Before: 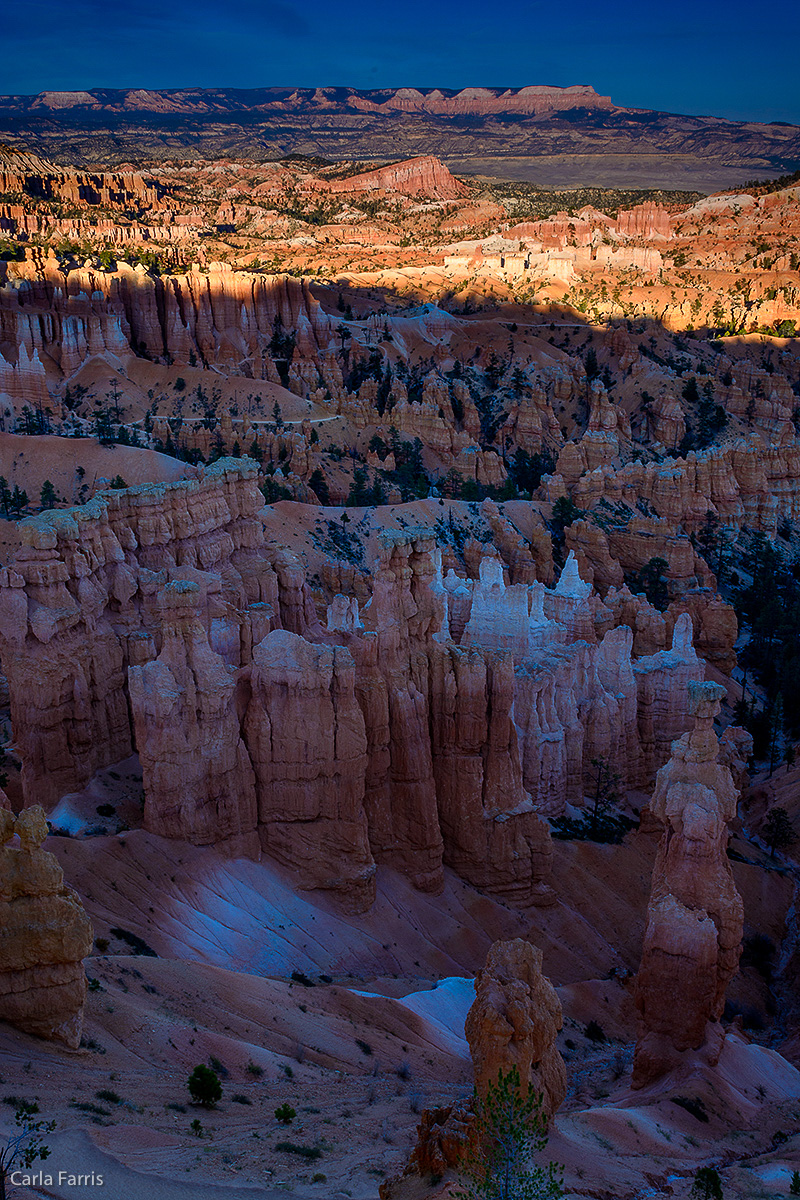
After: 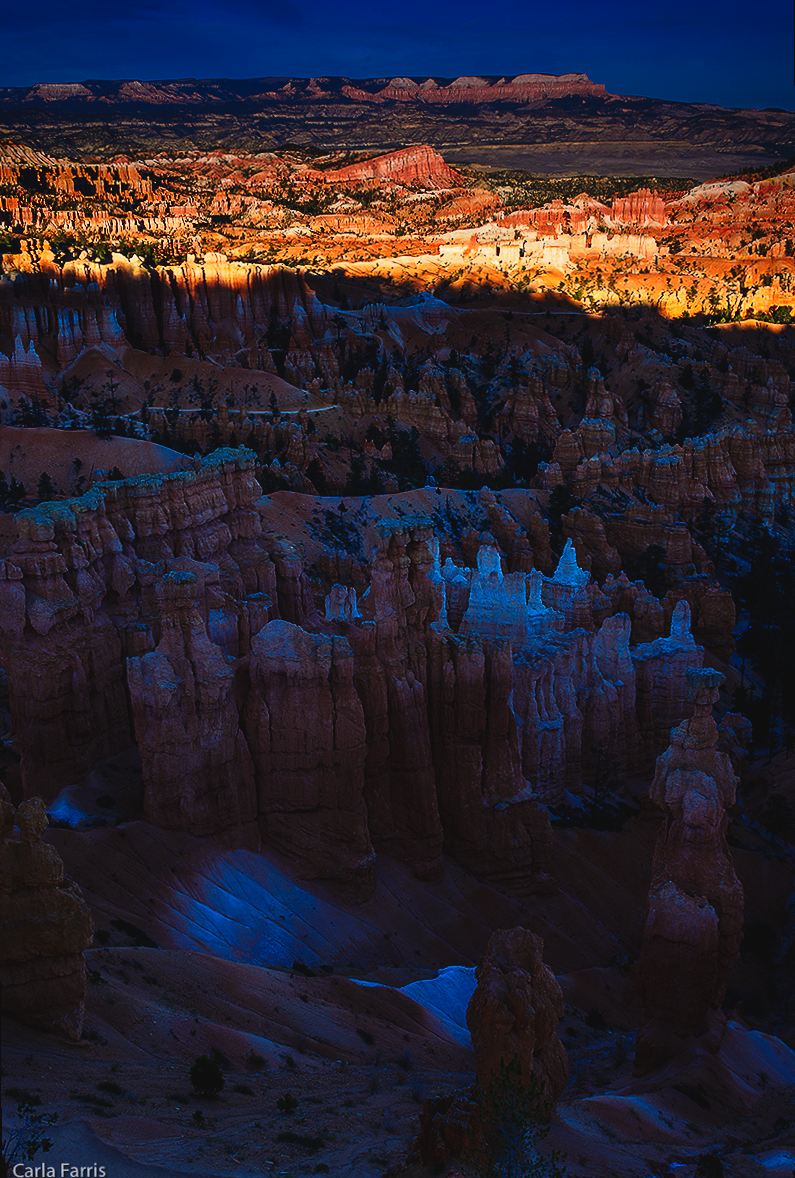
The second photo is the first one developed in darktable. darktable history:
rgb curve: curves: ch0 [(0, 0.186) (0.314, 0.284) (0.775, 0.708) (1, 1)], compensate middle gray true, preserve colors none
tone curve: curves: ch0 [(0, 0) (0.003, 0.001) (0.011, 0.001) (0.025, 0.001) (0.044, 0.001) (0.069, 0.003) (0.1, 0.007) (0.136, 0.013) (0.177, 0.032) (0.224, 0.083) (0.277, 0.157) (0.335, 0.237) (0.399, 0.334) (0.468, 0.446) (0.543, 0.562) (0.623, 0.683) (0.709, 0.801) (0.801, 0.869) (0.898, 0.918) (1, 1)], preserve colors none
rotate and perspective: rotation -0.45°, automatic cropping original format, crop left 0.008, crop right 0.992, crop top 0.012, crop bottom 0.988
